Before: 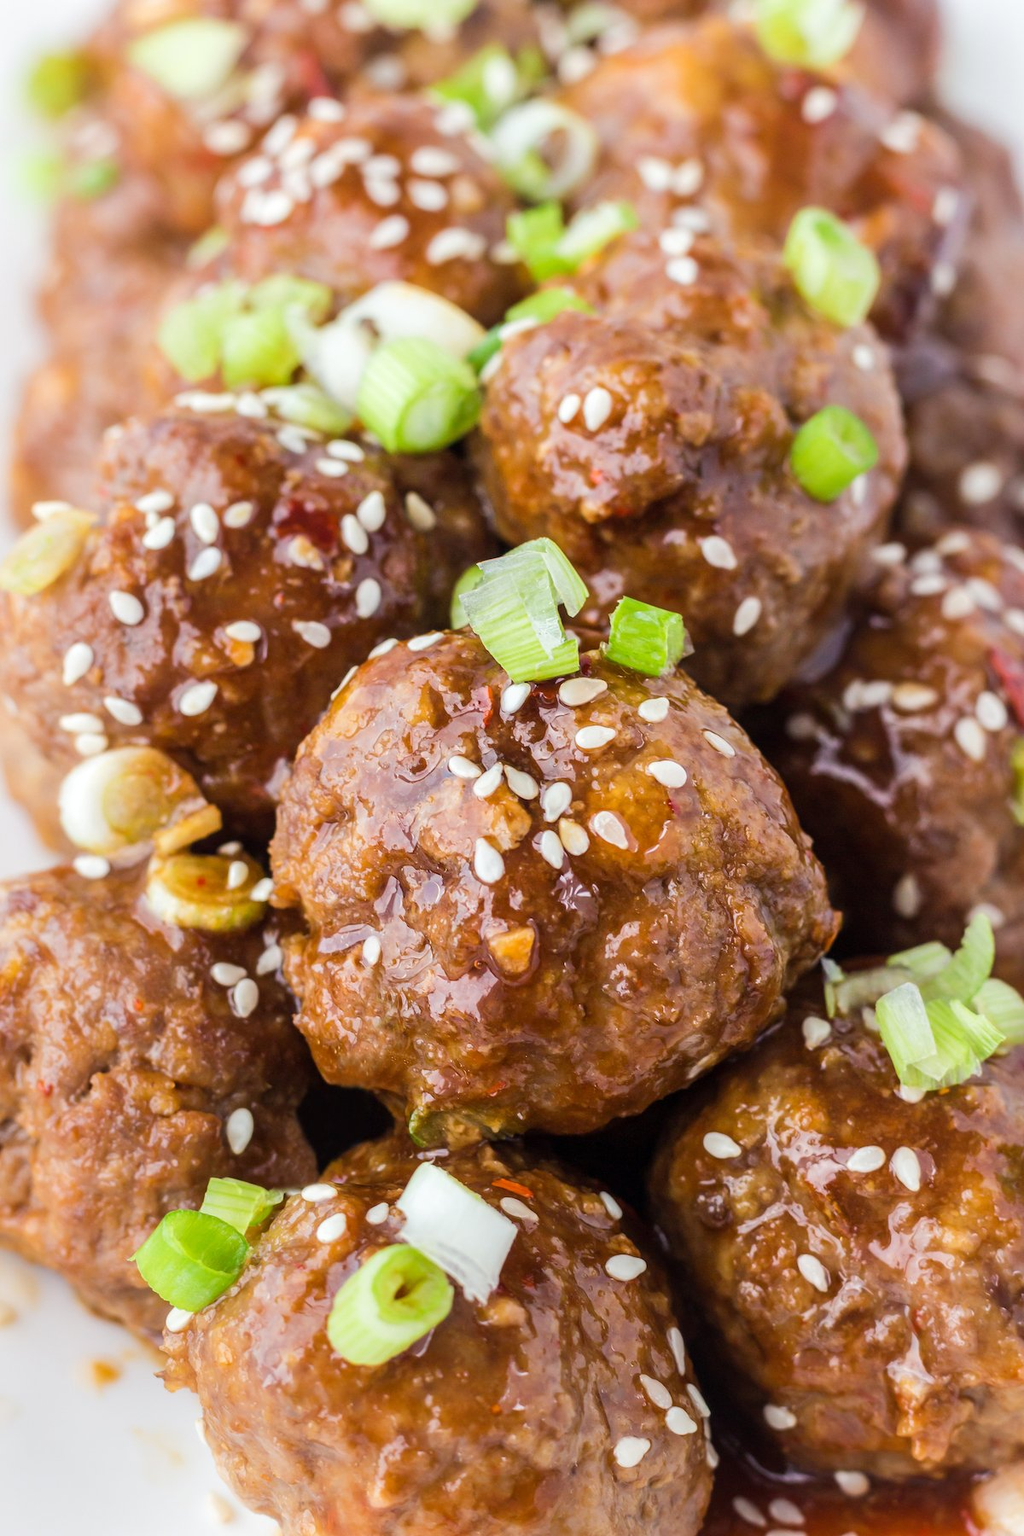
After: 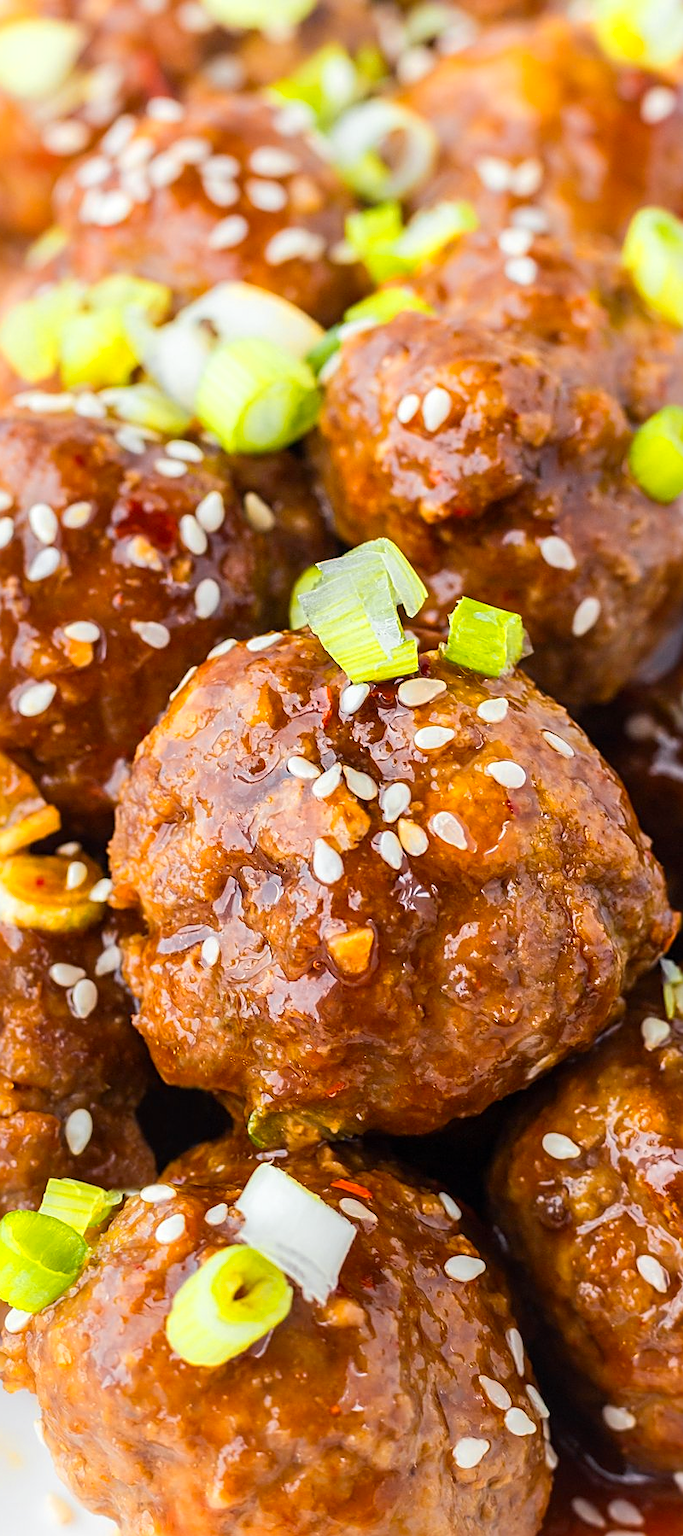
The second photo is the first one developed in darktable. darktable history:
color zones: curves: ch0 [(0, 0.511) (0.143, 0.531) (0.286, 0.56) (0.429, 0.5) (0.571, 0.5) (0.714, 0.5) (0.857, 0.5) (1, 0.5)]; ch1 [(0, 0.525) (0.143, 0.705) (0.286, 0.715) (0.429, 0.35) (0.571, 0.35) (0.714, 0.35) (0.857, 0.4) (1, 0.4)]; ch2 [(0, 0.572) (0.143, 0.512) (0.286, 0.473) (0.429, 0.45) (0.571, 0.5) (0.714, 0.5) (0.857, 0.518) (1, 0.518)]
color balance: mode lift, gamma, gain (sRGB)
sharpen: on, module defaults
crop and rotate: left 15.754%, right 17.579%
